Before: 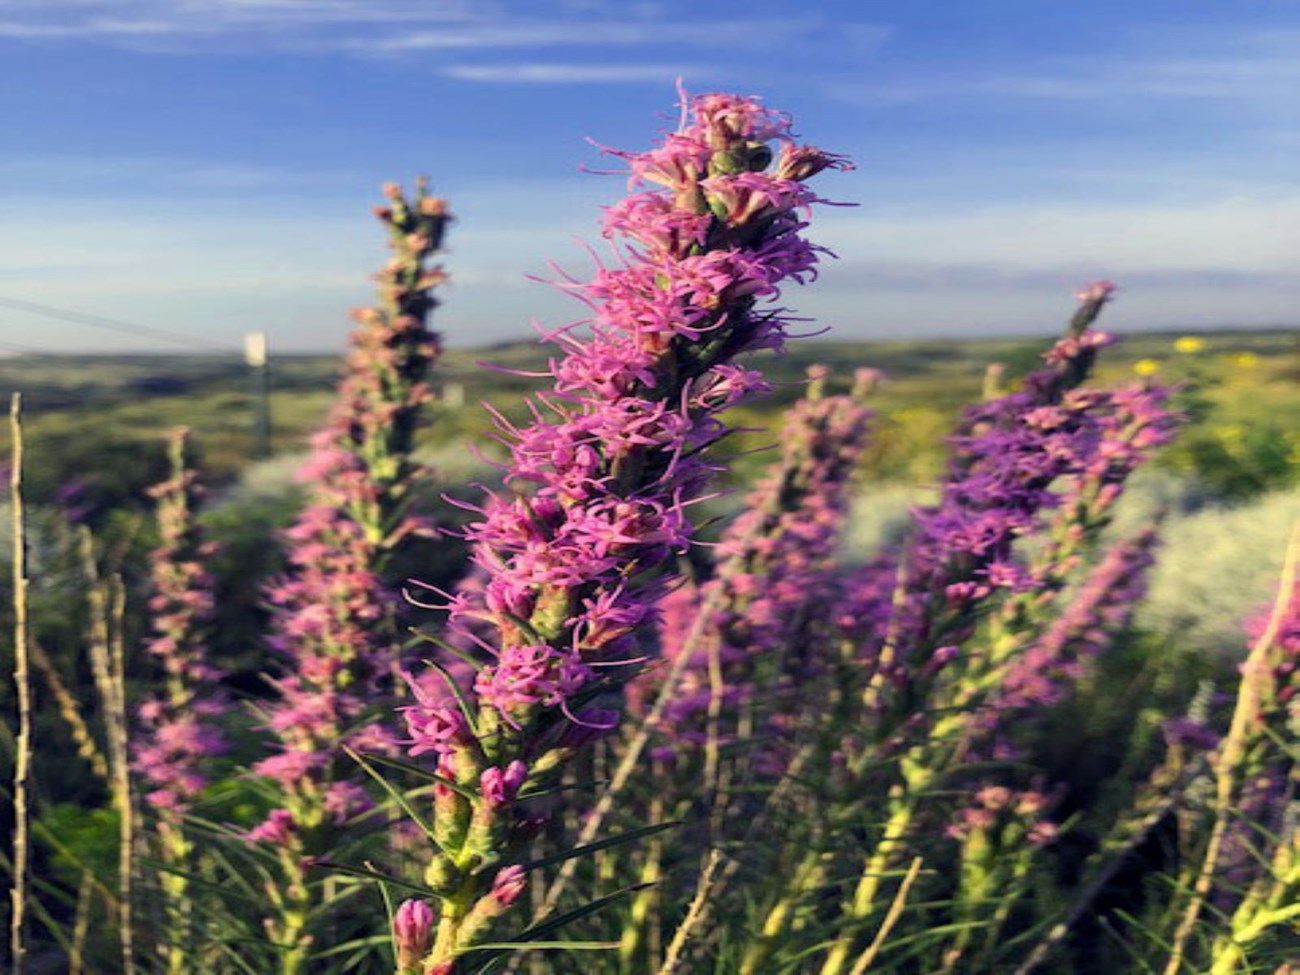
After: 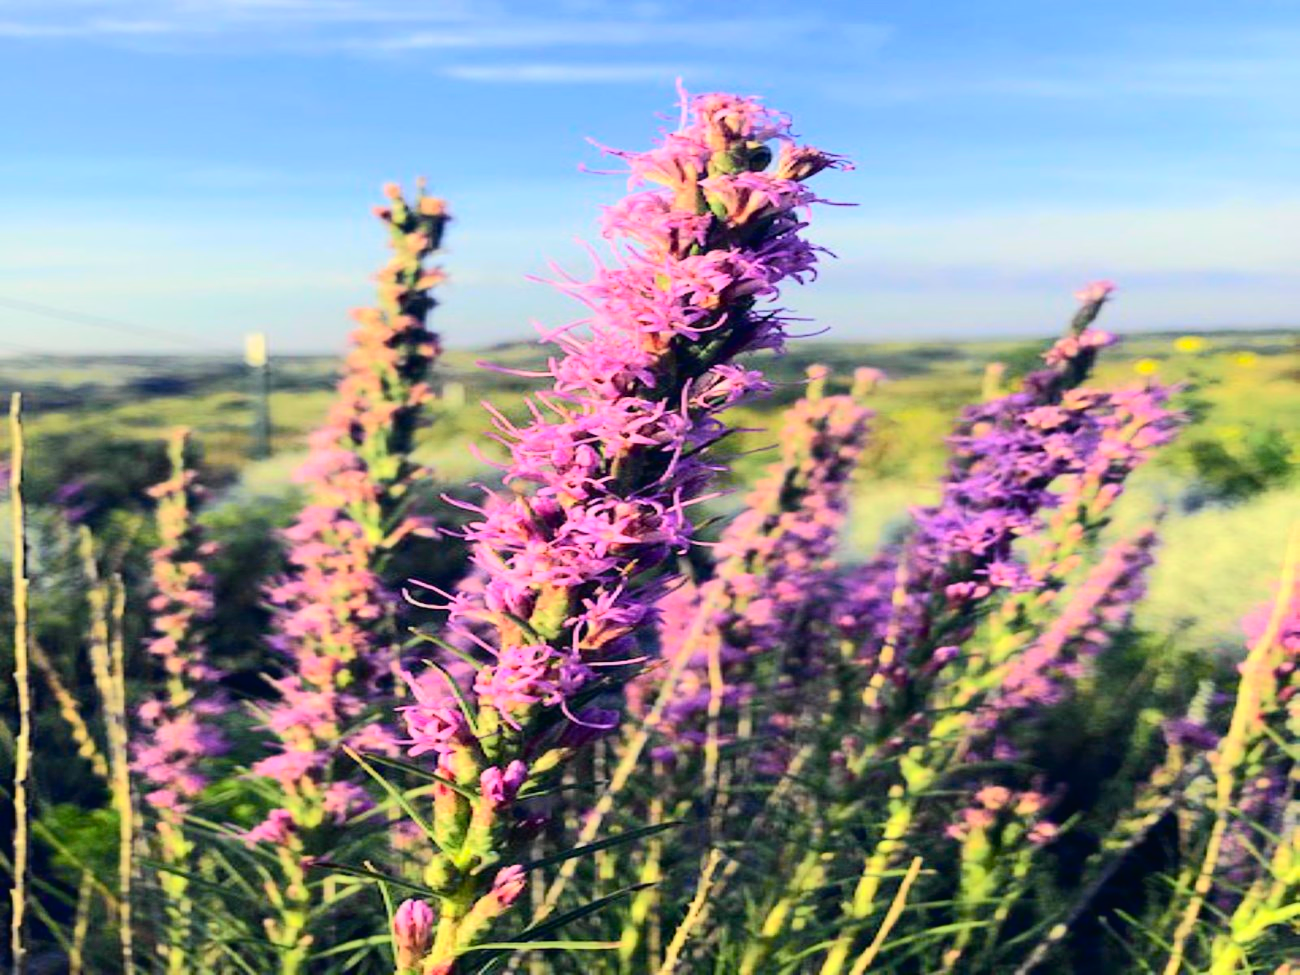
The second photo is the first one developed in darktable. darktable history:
exposure: black level correction 0, exposure 0.691 EV, compensate exposure bias true, compensate highlight preservation false
tone curve: curves: ch0 [(0, 0.017) (0.091, 0.046) (0.298, 0.287) (0.439, 0.482) (0.64, 0.729) (0.785, 0.817) (0.995, 0.917)]; ch1 [(0, 0) (0.384, 0.365) (0.463, 0.447) (0.486, 0.474) (0.503, 0.497) (0.526, 0.52) (0.555, 0.564) (0.578, 0.595) (0.638, 0.644) (0.766, 0.773) (1, 1)]; ch2 [(0, 0) (0.374, 0.344) (0.449, 0.434) (0.501, 0.501) (0.528, 0.519) (0.569, 0.589) (0.61, 0.646) (0.666, 0.688) (1, 1)], color space Lab, independent channels, preserve colors none
